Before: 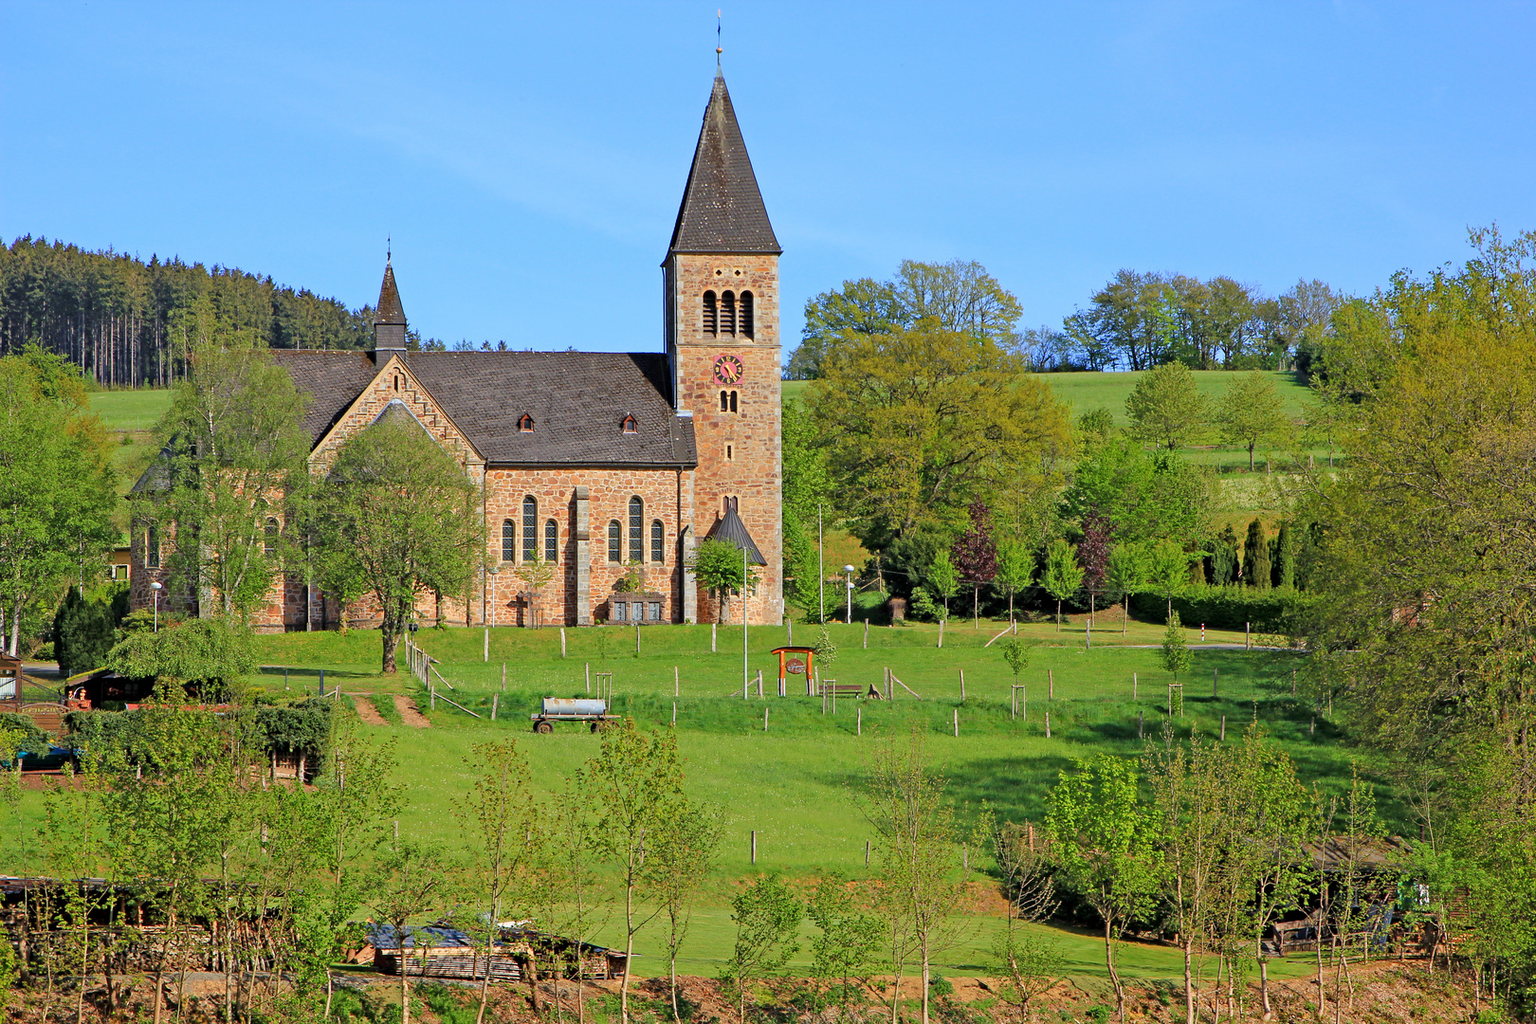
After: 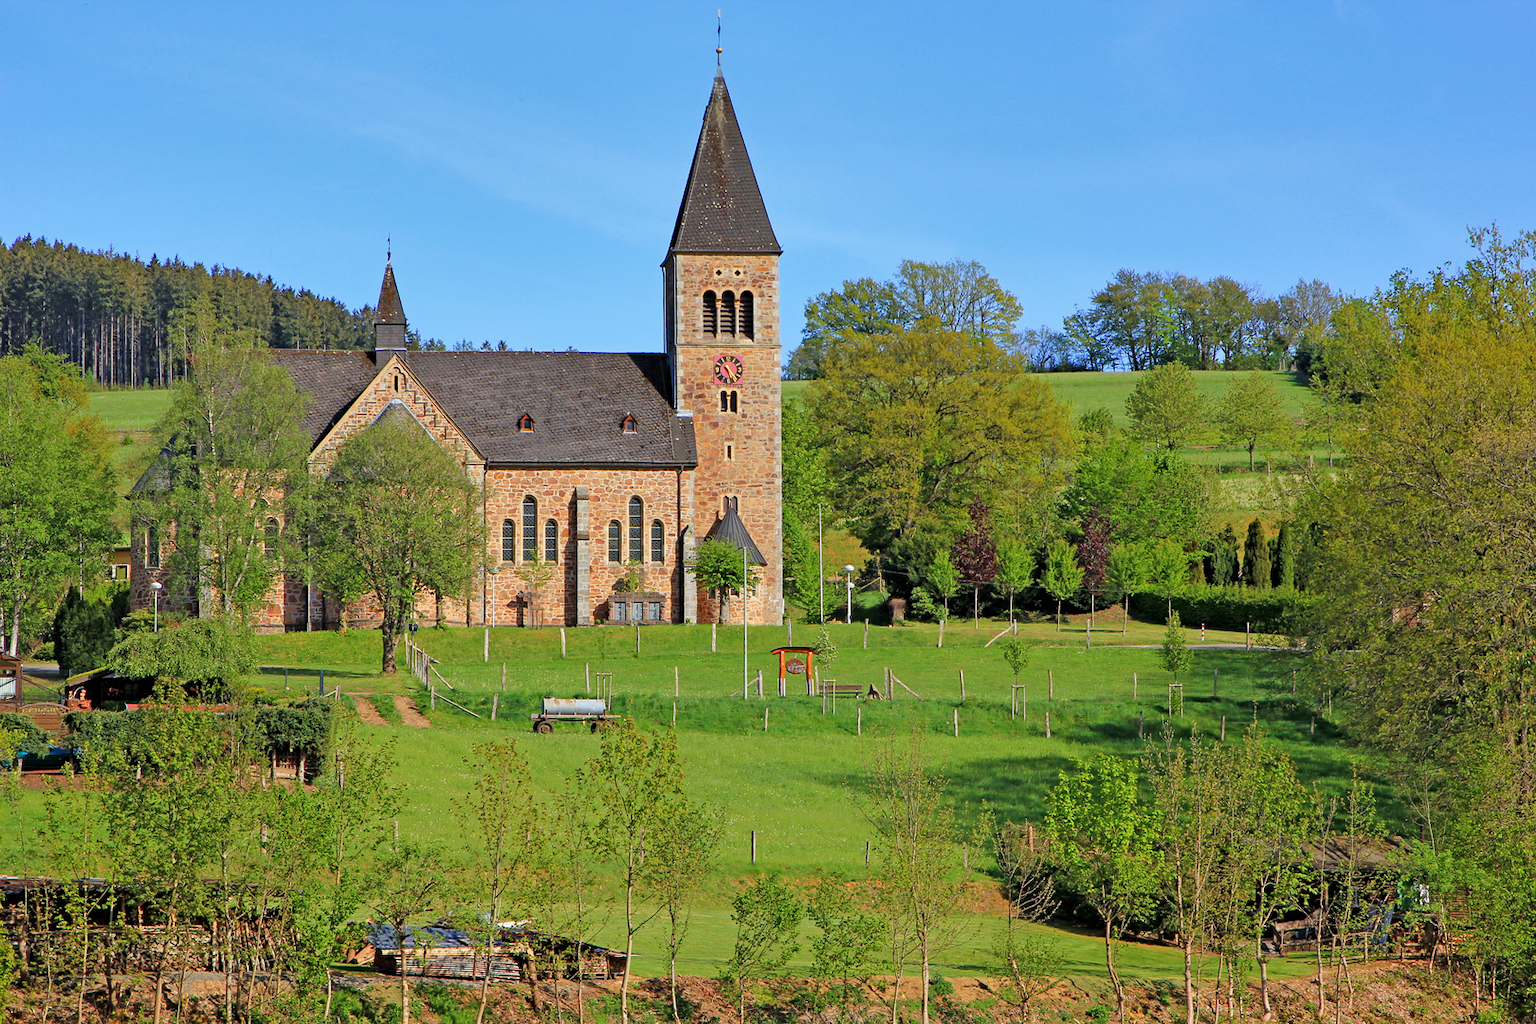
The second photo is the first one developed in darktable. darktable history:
shadows and highlights: shadows 5, soften with gaussian
